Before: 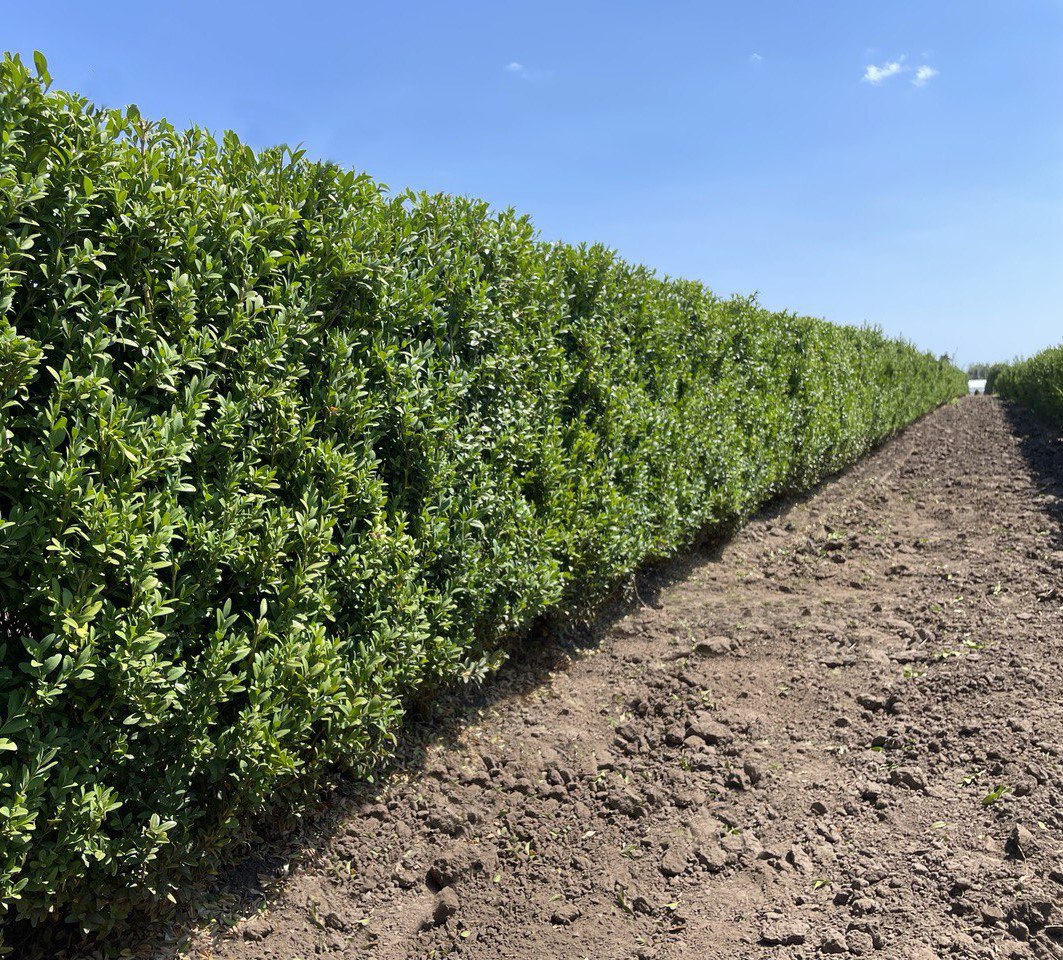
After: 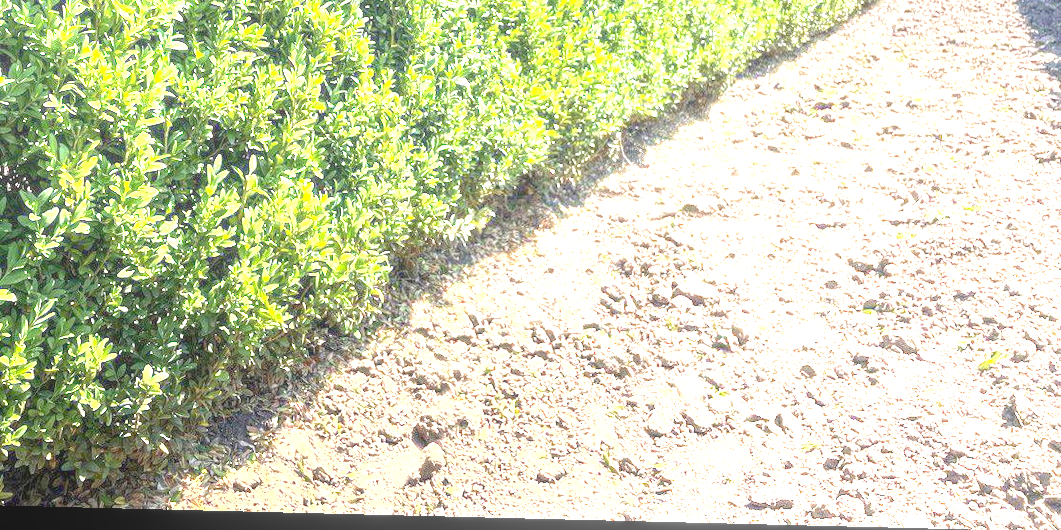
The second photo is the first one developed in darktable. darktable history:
crop and rotate: top 46.237%
exposure: black level correction 0.001, exposure 2.607 EV, compensate exposure bias true, compensate highlight preservation false
rotate and perspective: lens shift (horizontal) -0.055, automatic cropping off
local contrast: highlights 73%, shadows 15%, midtone range 0.197
